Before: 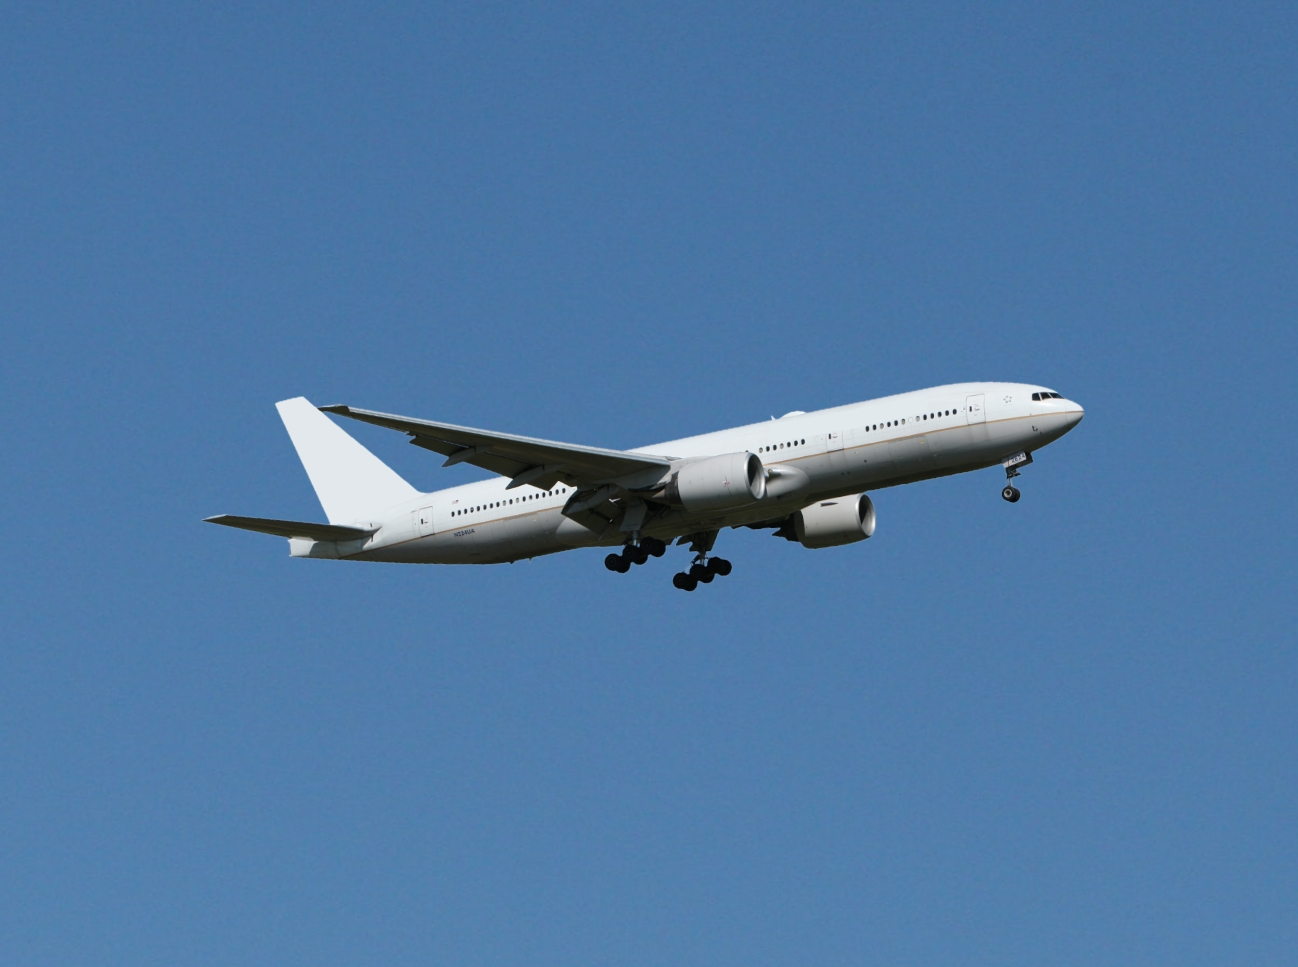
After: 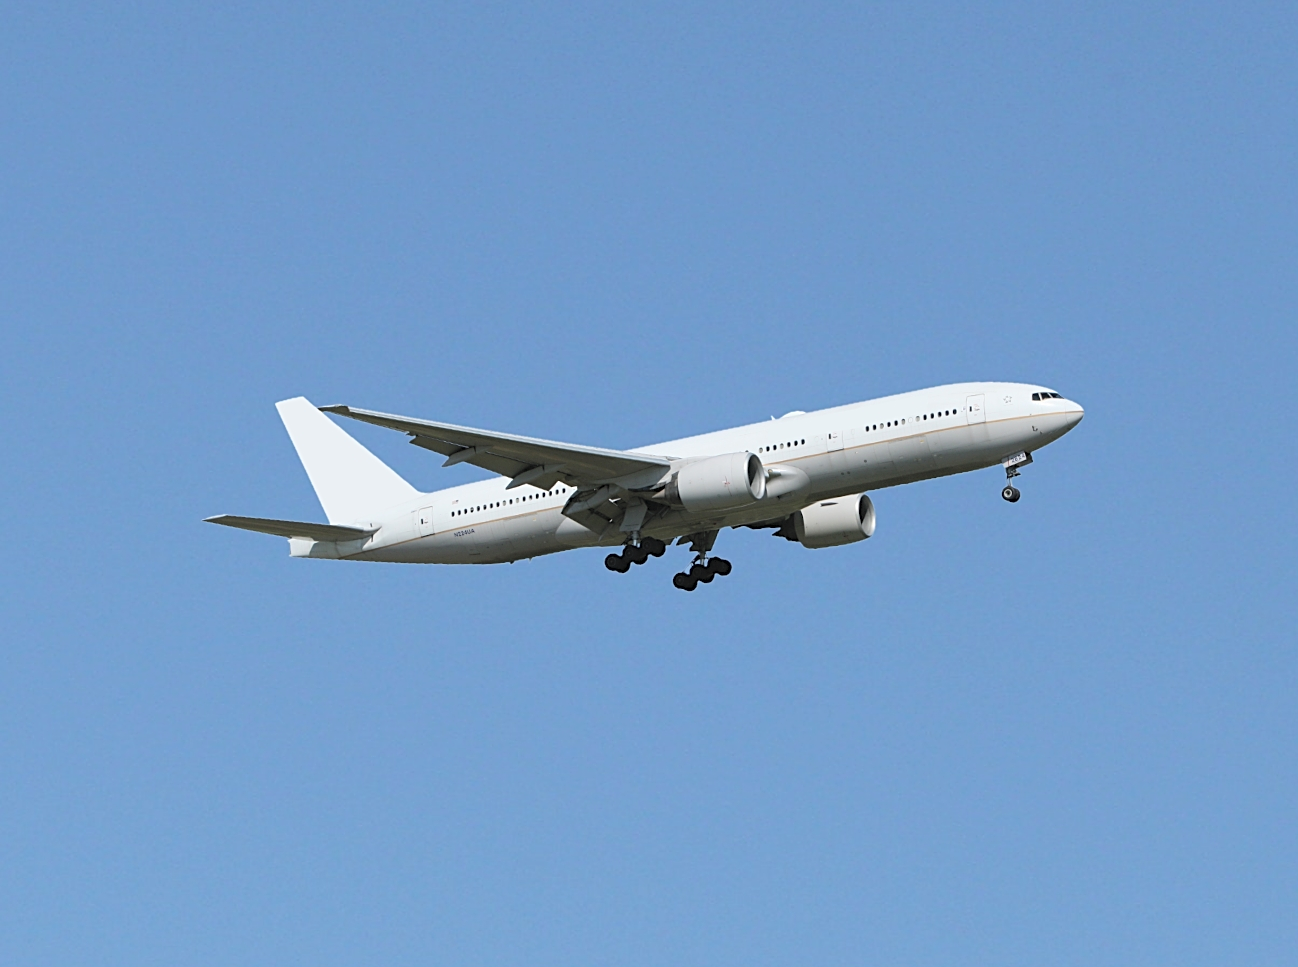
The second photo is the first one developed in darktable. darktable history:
sharpen: on, module defaults
contrast brightness saturation: brightness 0.28
